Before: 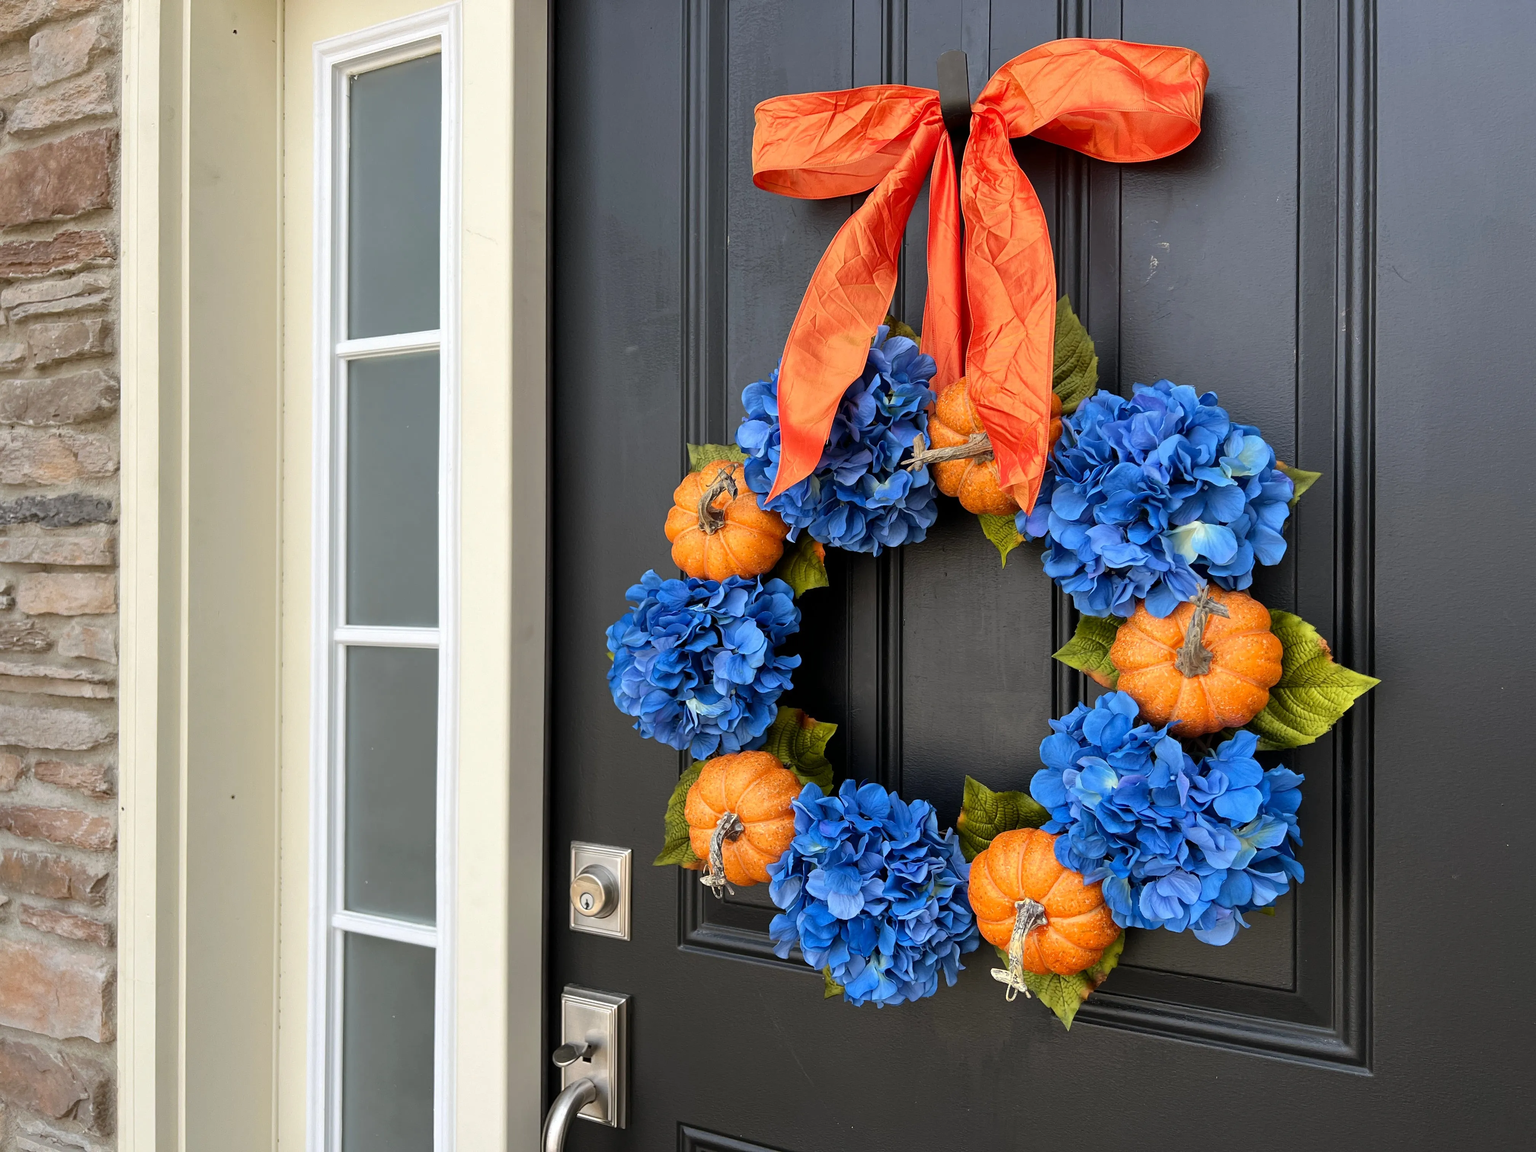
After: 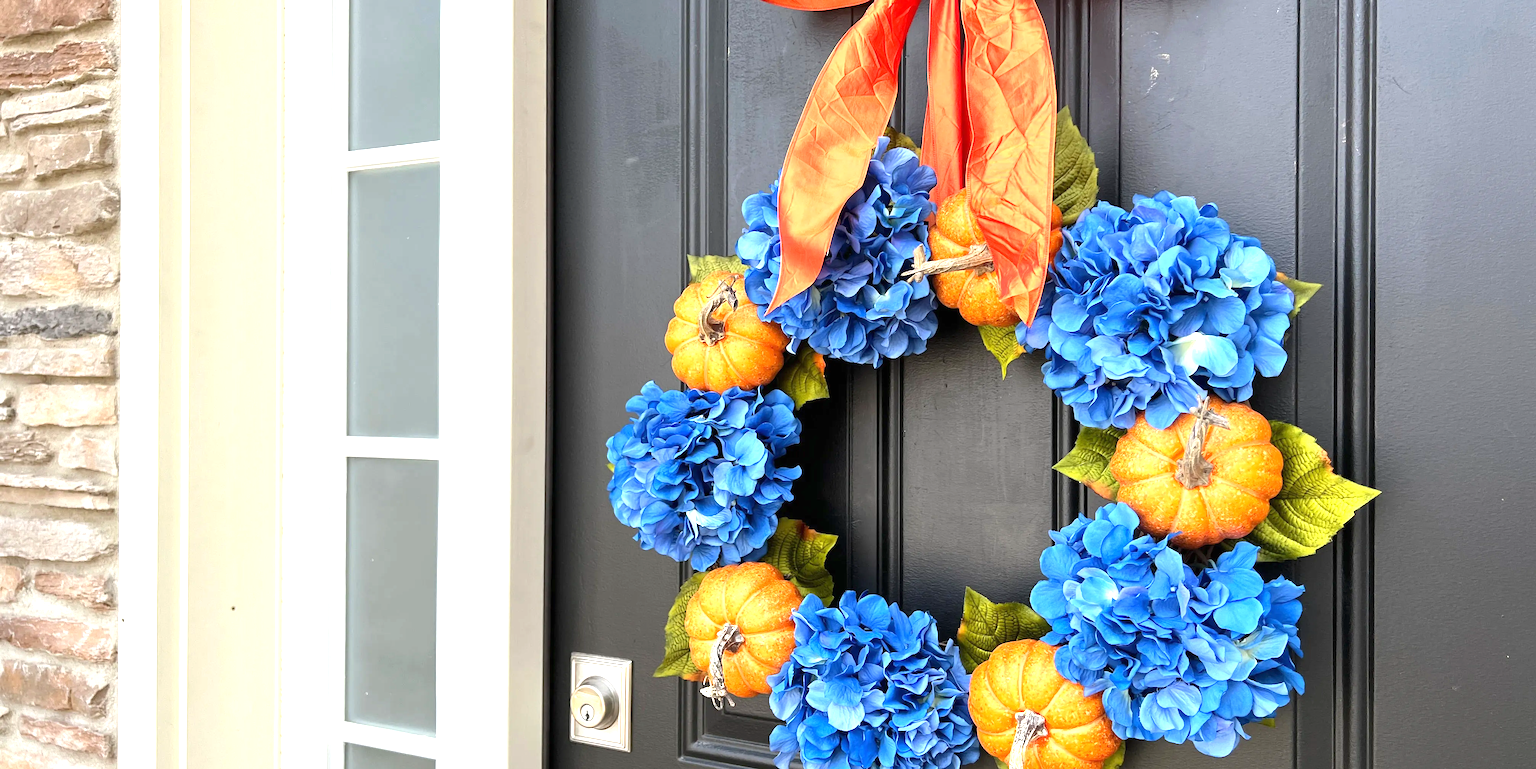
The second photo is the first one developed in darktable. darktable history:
crop: top 16.412%, bottom 16.728%
exposure: black level correction 0, exposure 1.28 EV, compensate exposure bias true, compensate highlight preservation false
